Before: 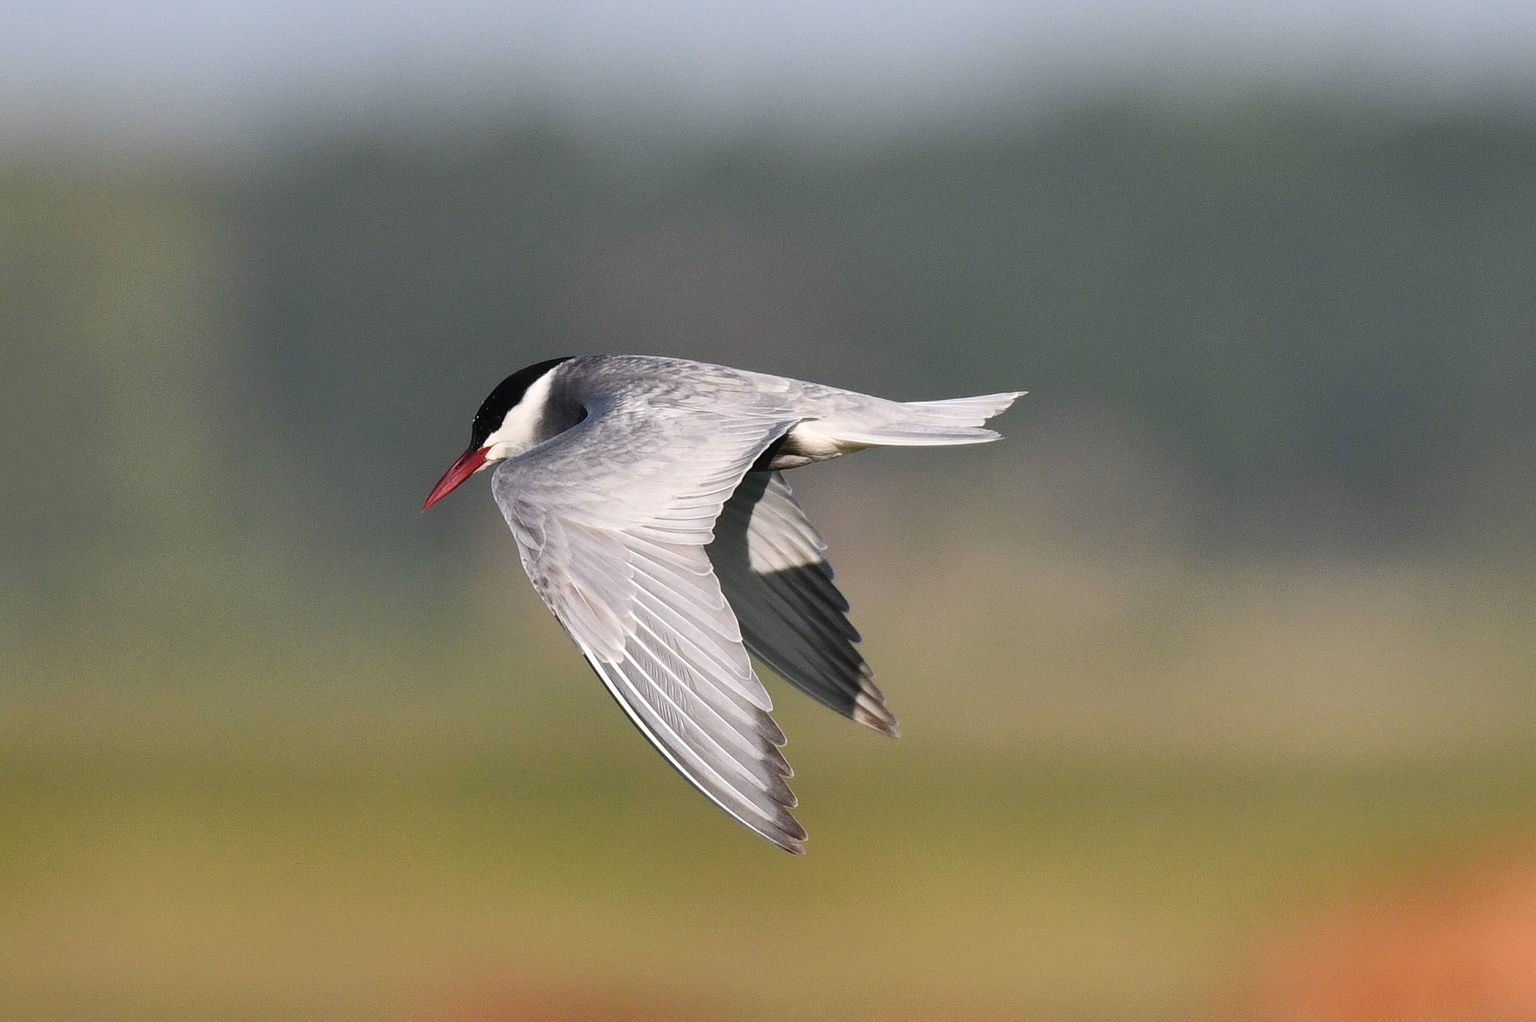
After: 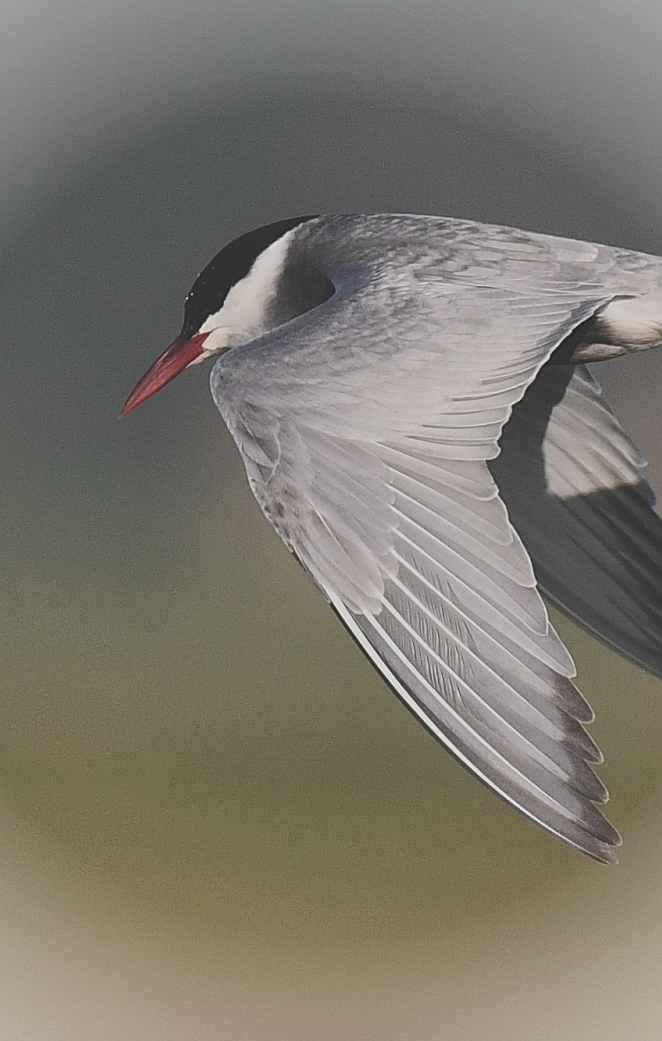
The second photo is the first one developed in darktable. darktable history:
shadows and highlights: radius 46.2, white point adjustment 6.5, compress 79.75%, soften with gaussian
exposure: black level correction -0.035, exposure -0.496 EV, compensate exposure bias true, compensate highlight preservation false
crop and rotate: left 21.533%, top 18.755%, right 45.338%, bottom 2.998%
sharpen: on, module defaults
vignetting: fall-off start 79.86%, brightness 0.312, saturation 0.003
contrast brightness saturation: contrast -0.103, saturation -0.093
tone equalizer: edges refinement/feathering 500, mask exposure compensation -1.57 EV, preserve details no
